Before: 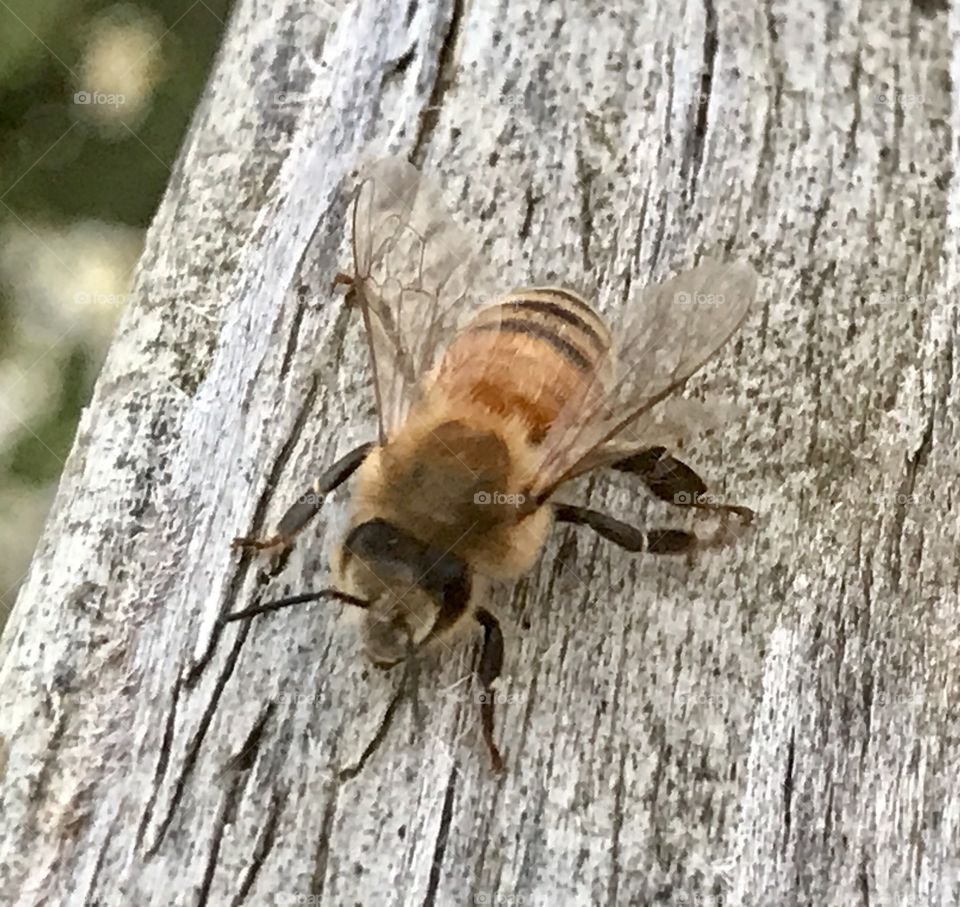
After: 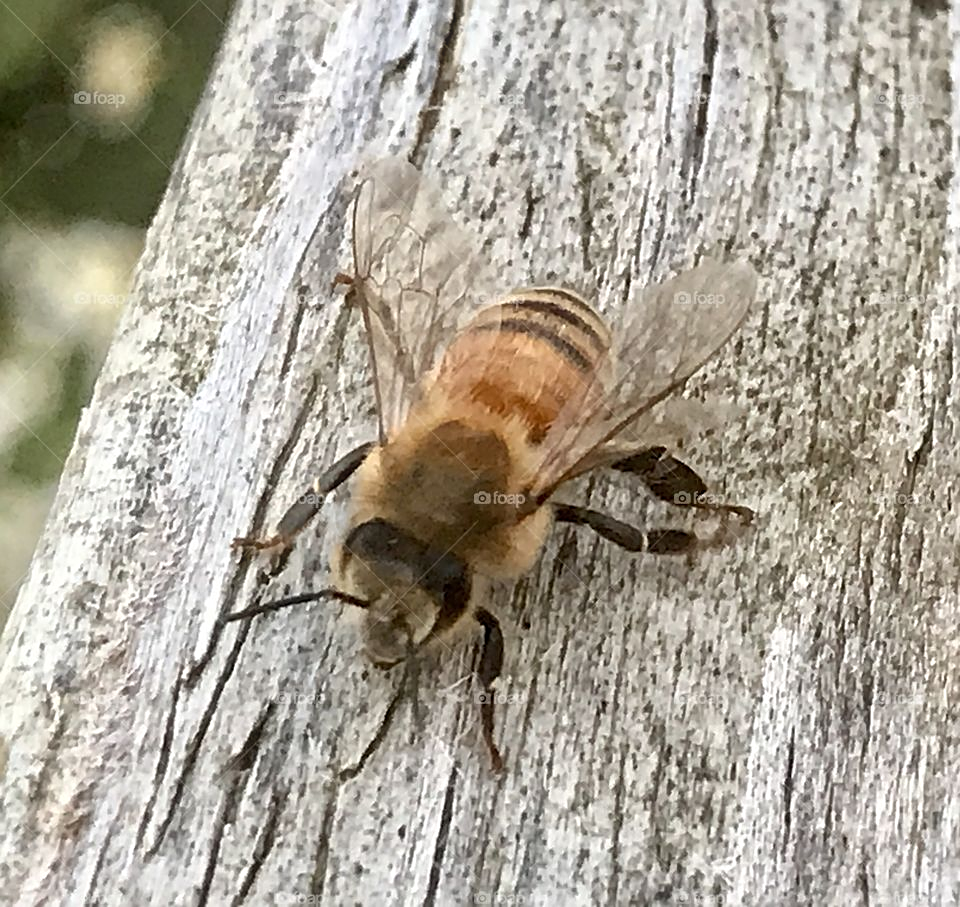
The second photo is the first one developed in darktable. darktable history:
bloom: size 13.65%, threshold 98.39%, strength 4.82%
tone equalizer: on, module defaults
sharpen: on, module defaults
